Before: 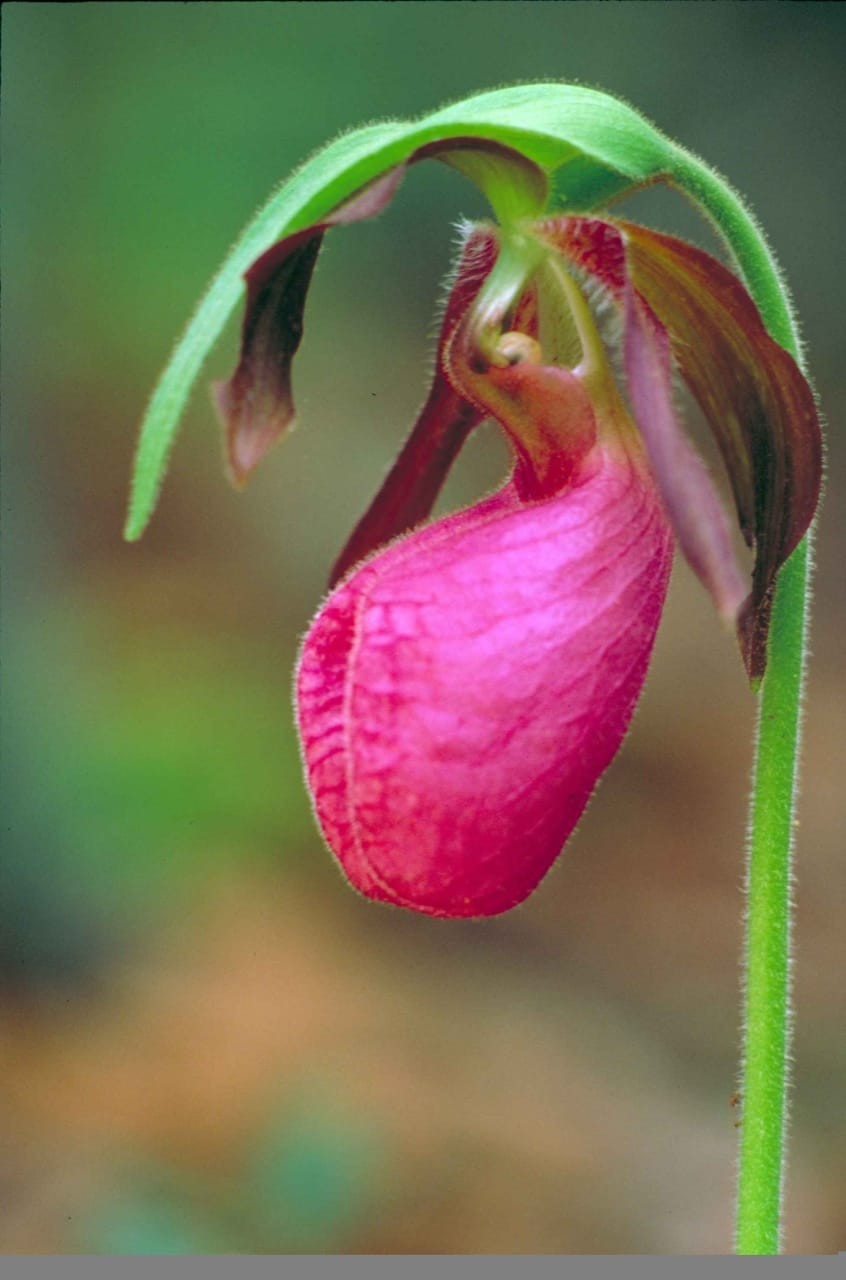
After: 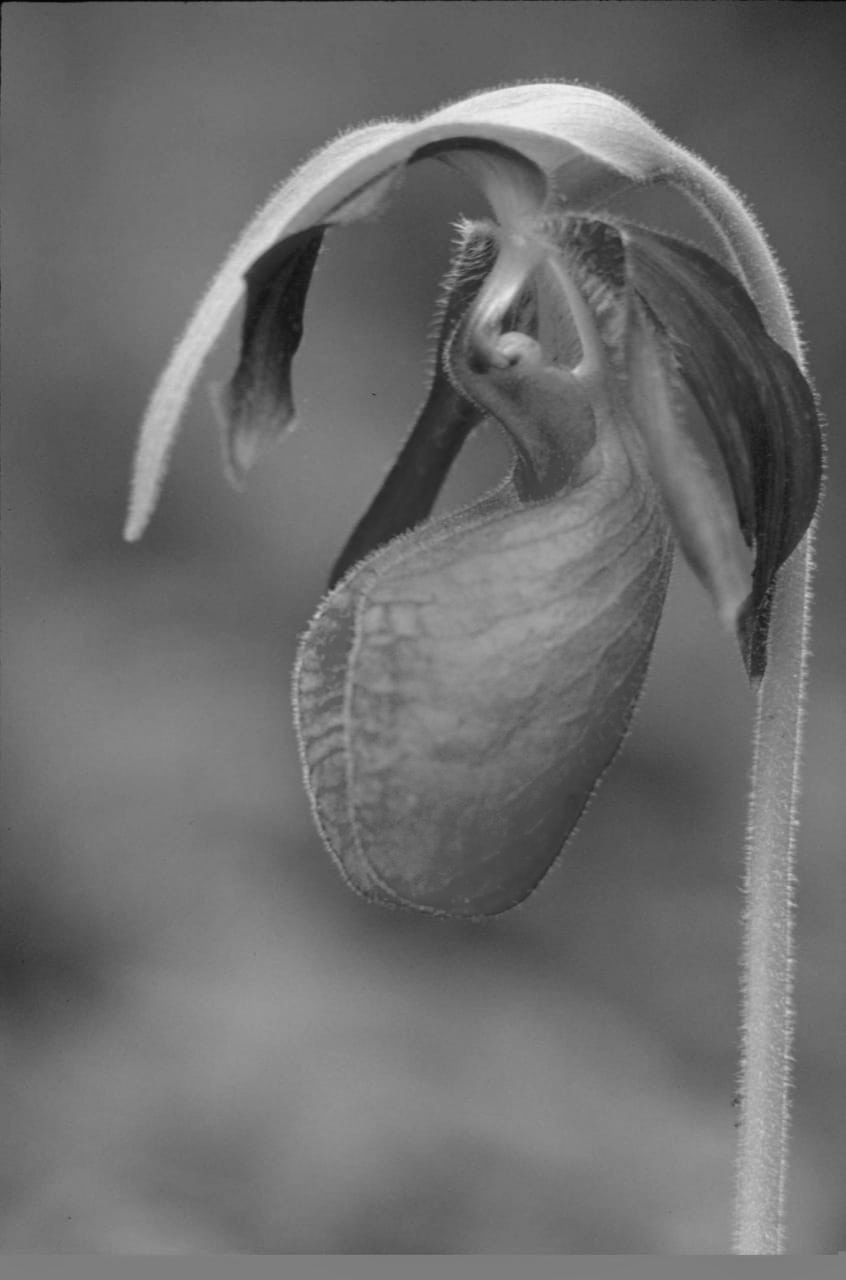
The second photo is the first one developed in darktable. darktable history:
monochrome: a -4.13, b 5.16, size 1
color correction: highlights a* 9.03, highlights b* 8.71, shadows a* 40, shadows b* 40, saturation 0.8
